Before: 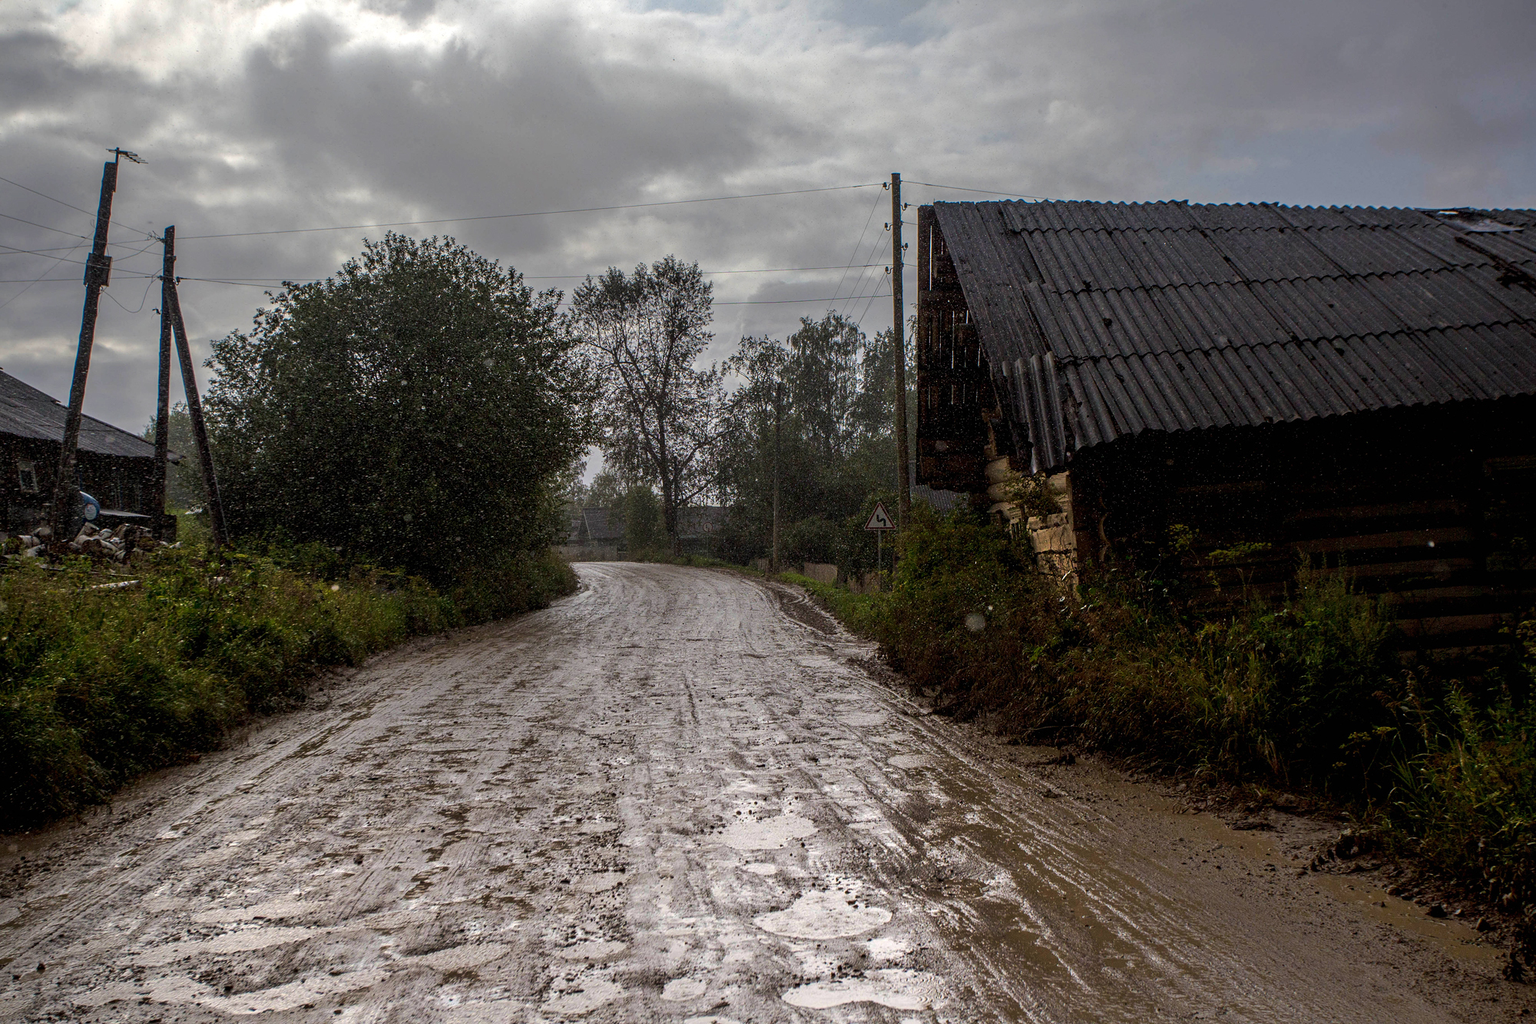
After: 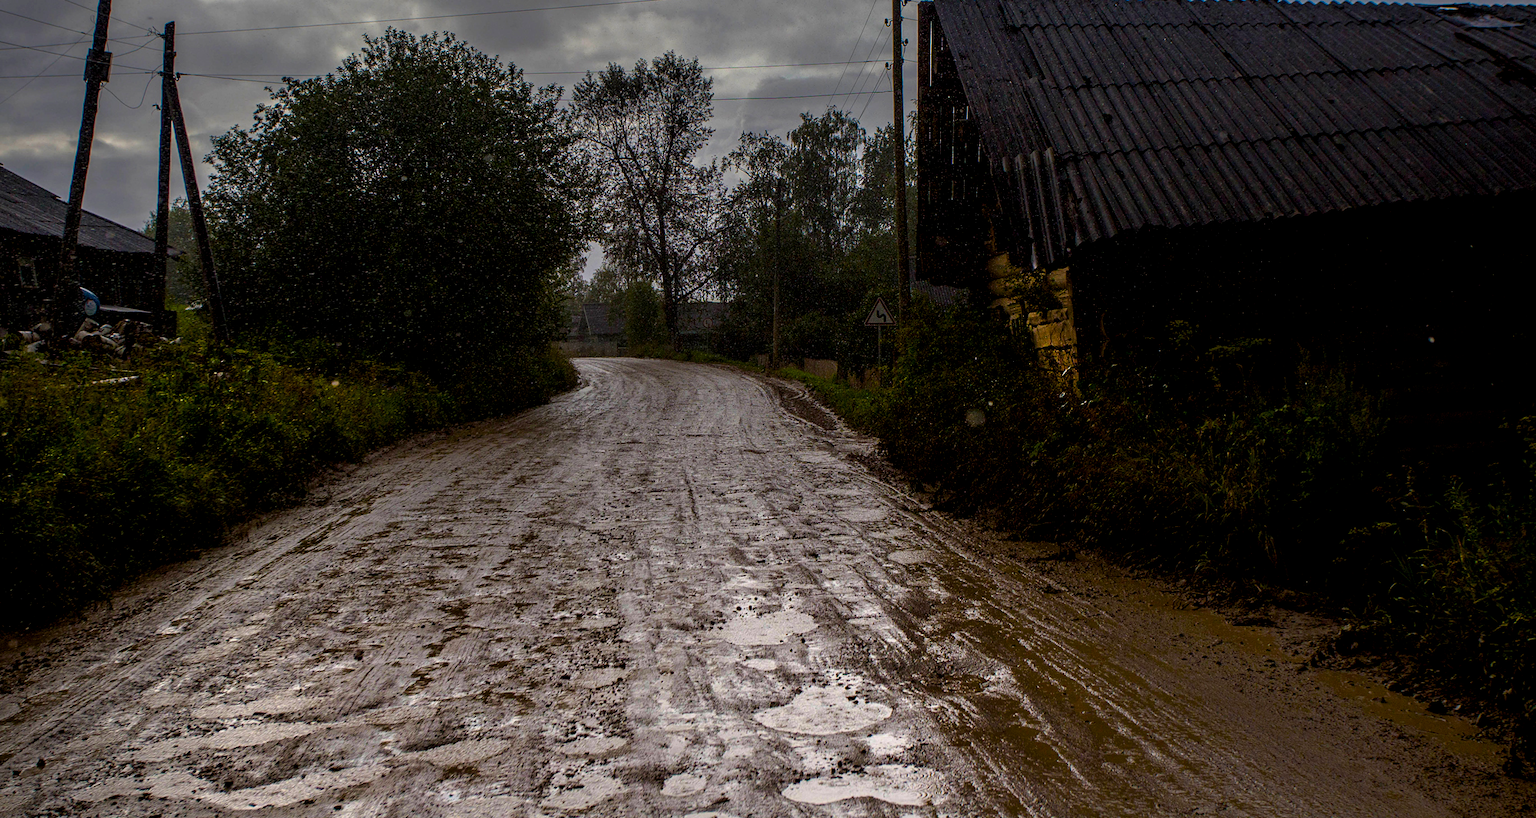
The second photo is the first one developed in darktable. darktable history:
color balance rgb: linear chroma grading › global chroma 16.62%, perceptual saturation grading › highlights -8.63%, perceptual saturation grading › mid-tones 18.66%, perceptual saturation grading › shadows 28.49%, perceptual brilliance grading › highlights 14.22%, perceptual brilliance grading › shadows -18.96%, global vibrance 27.71%
exposure: black level correction 0.009, exposure -0.637 EV, compensate highlight preservation false
crop and rotate: top 19.998%
